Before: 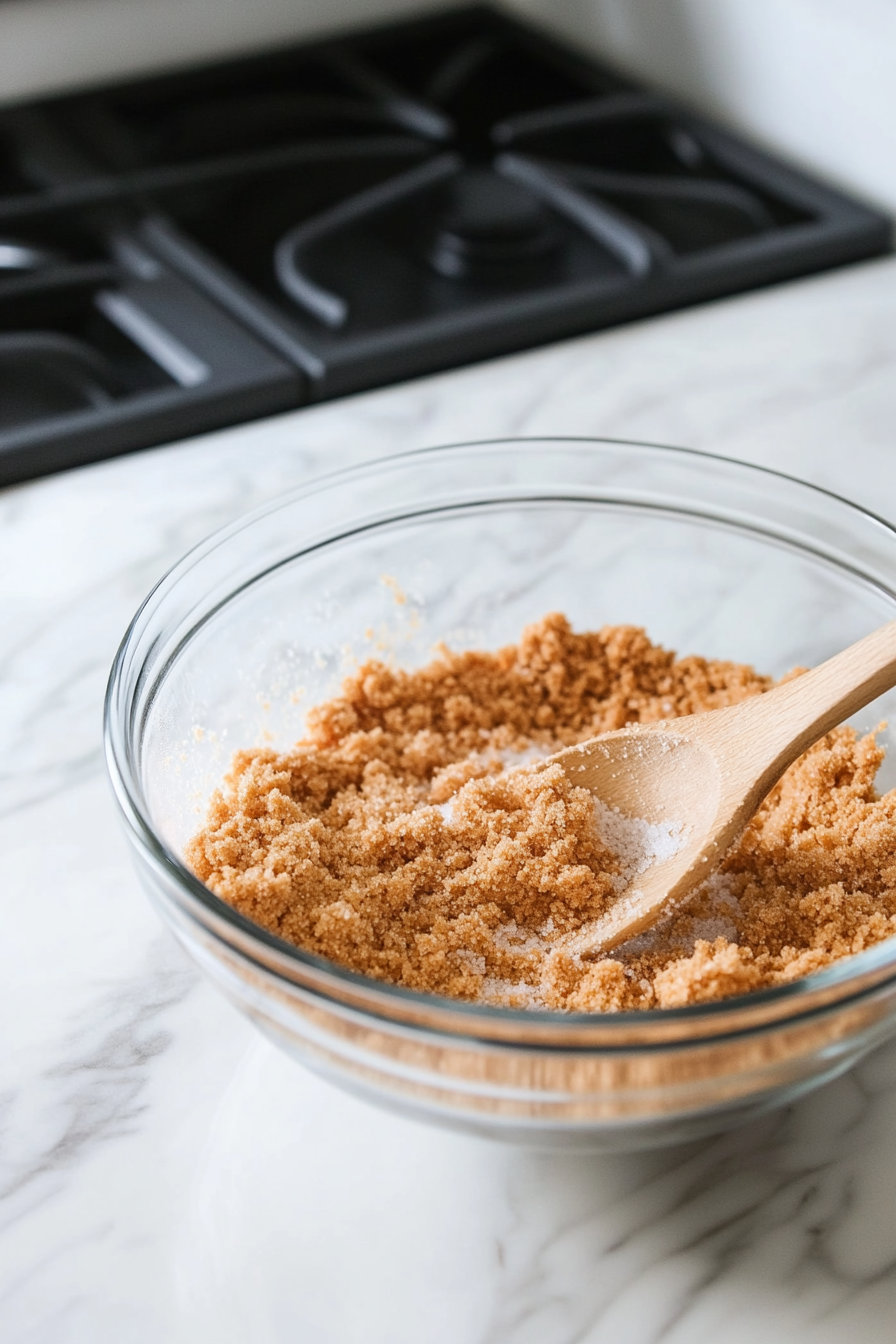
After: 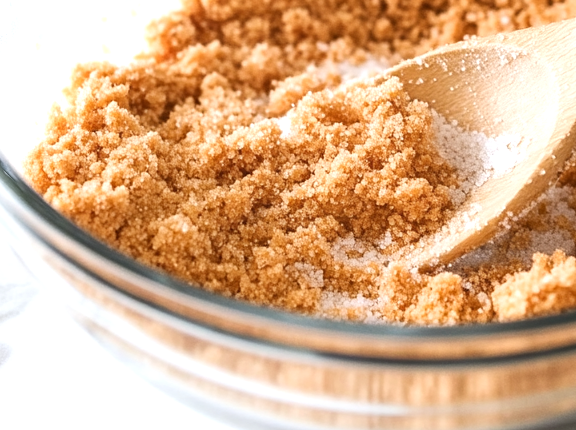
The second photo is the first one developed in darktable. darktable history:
crop: left 18.091%, top 51.13%, right 17.525%, bottom 16.85%
exposure: black level correction 0.001, exposure 0.5 EV, compensate exposure bias true, compensate highlight preservation false
